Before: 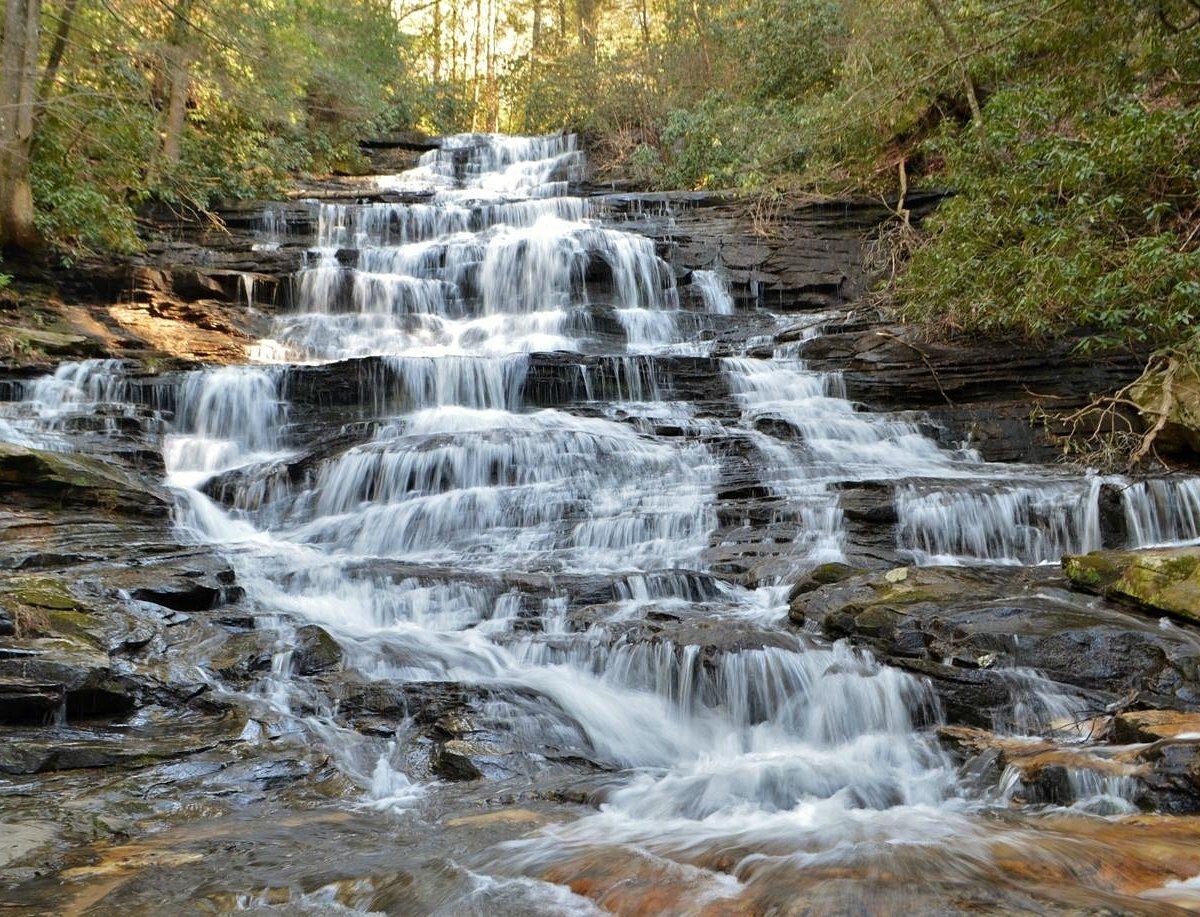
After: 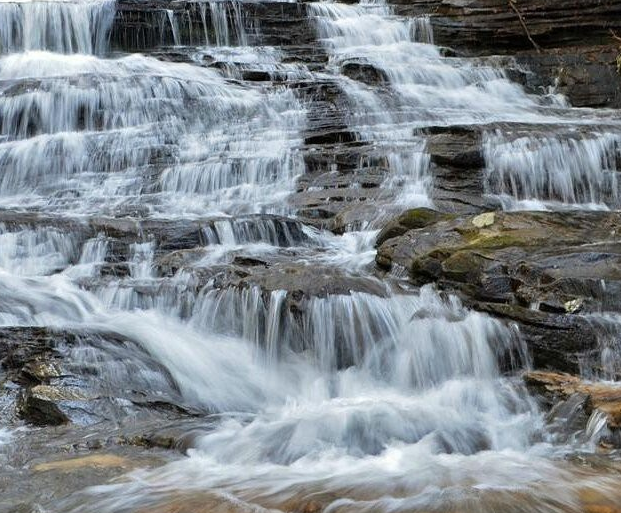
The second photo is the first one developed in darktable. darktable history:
shadows and highlights: shadows 32, highlights -32, soften with gaussian
color balance rgb: on, module defaults
crop: left 34.479%, top 38.822%, right 13.718%, bottom 5.172%
